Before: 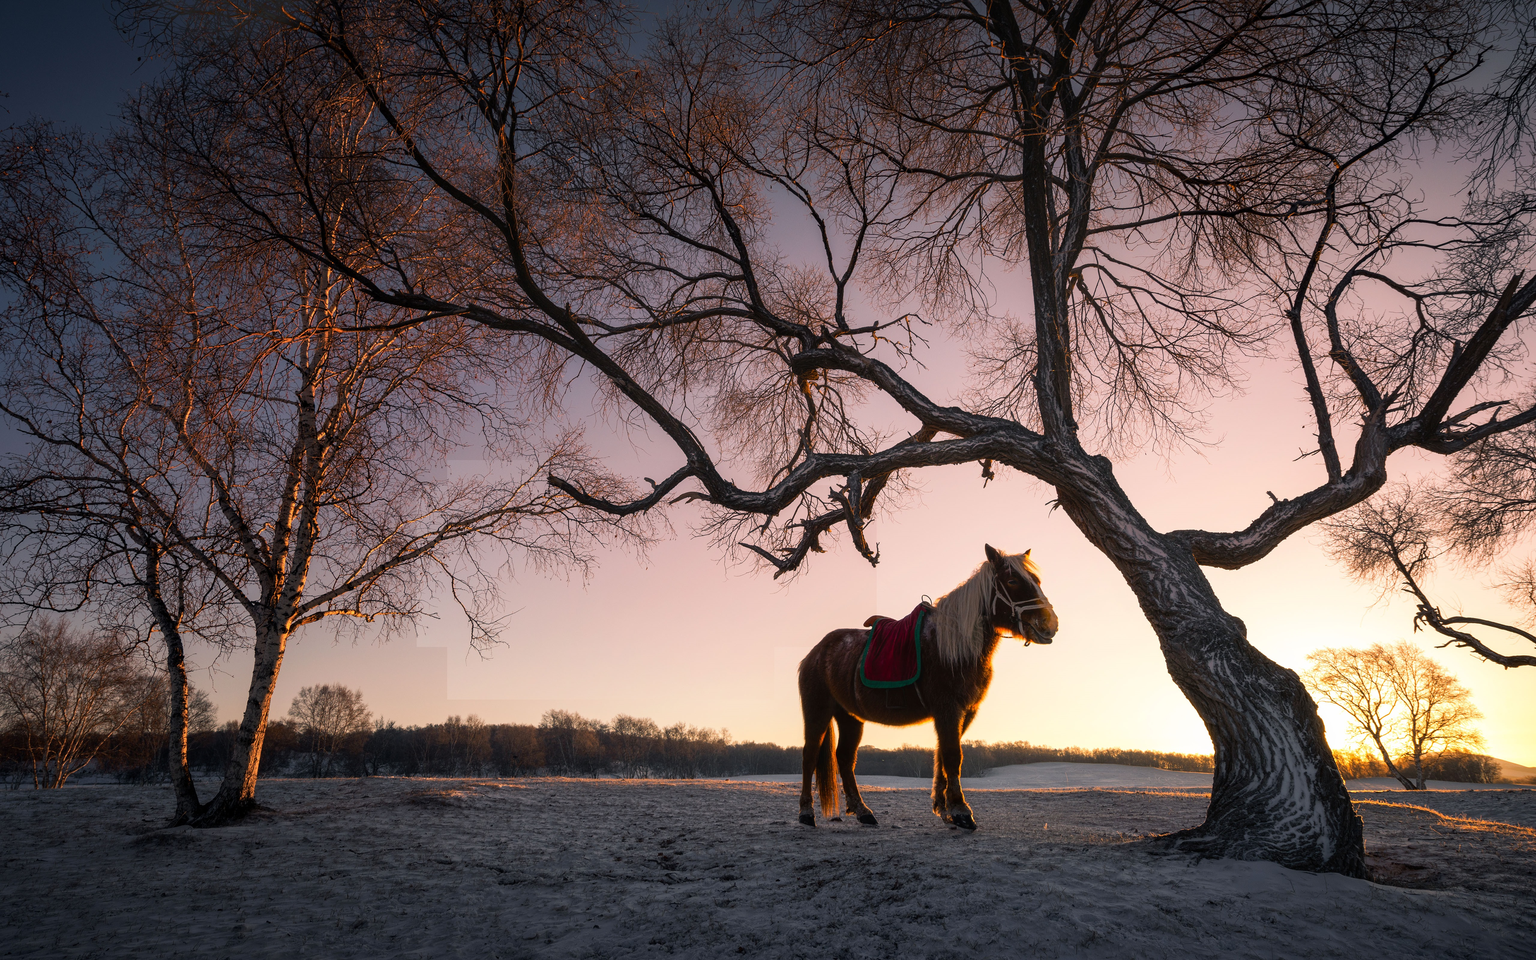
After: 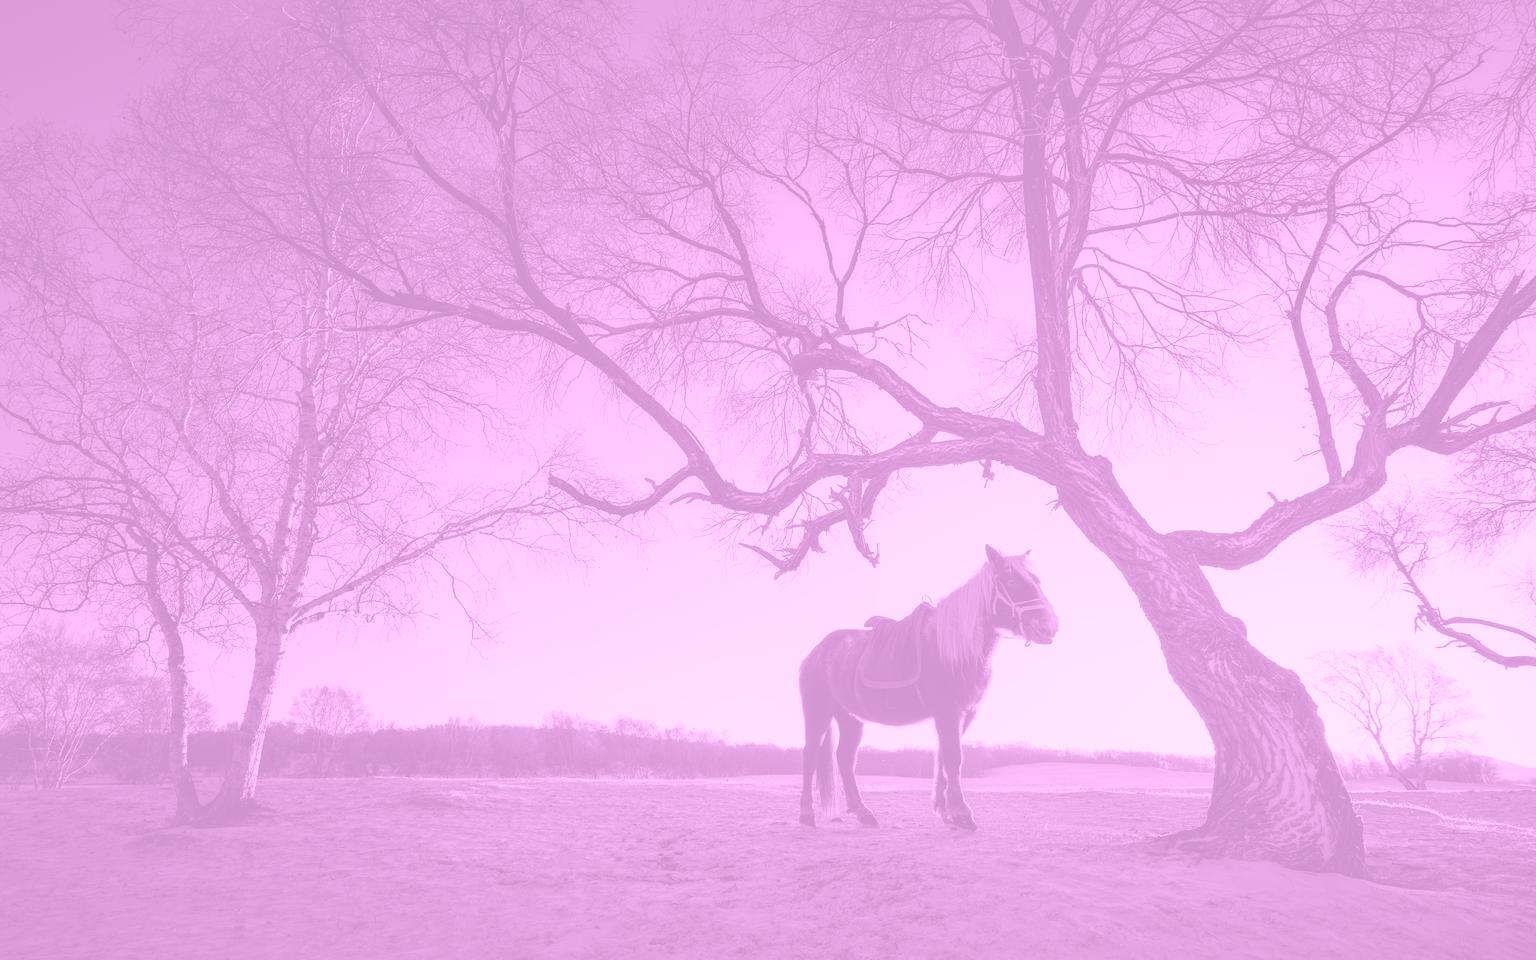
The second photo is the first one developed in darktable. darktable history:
colorize: hue 331.2°, saturation 75%, source mix 30.28%, lightness 70.52%, version 1
levels: mode automatic, black 0.023%, white 99.97%, levels [0.062, 0.494, 0.925]
